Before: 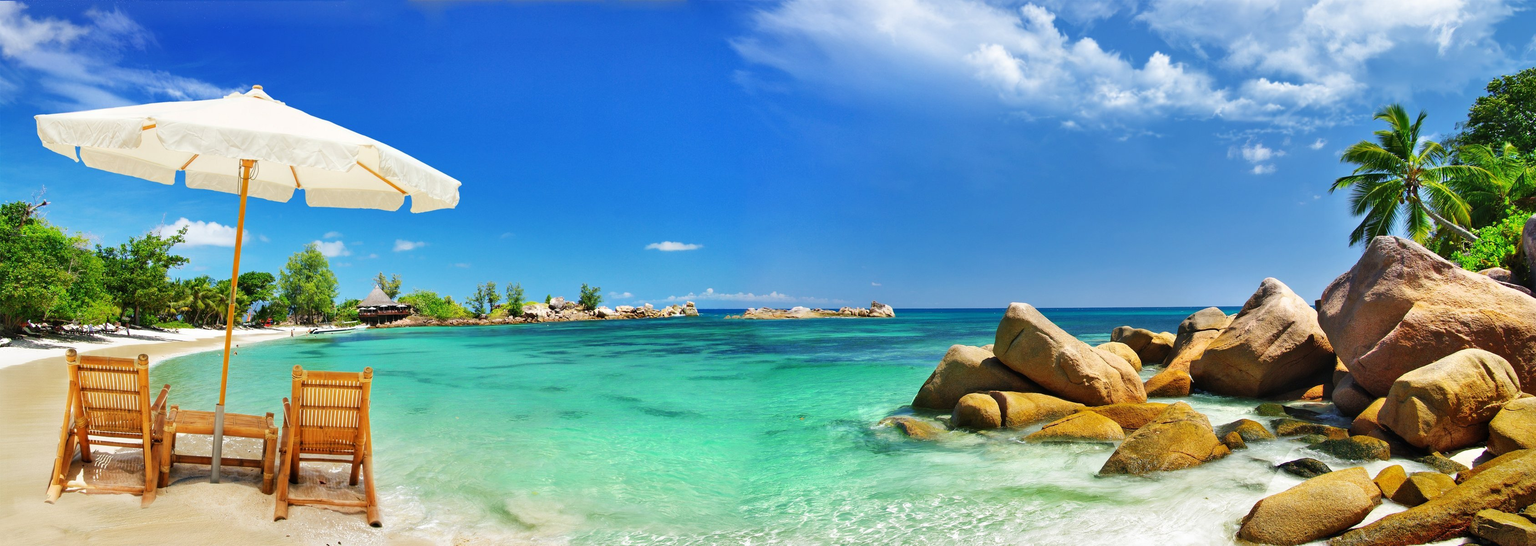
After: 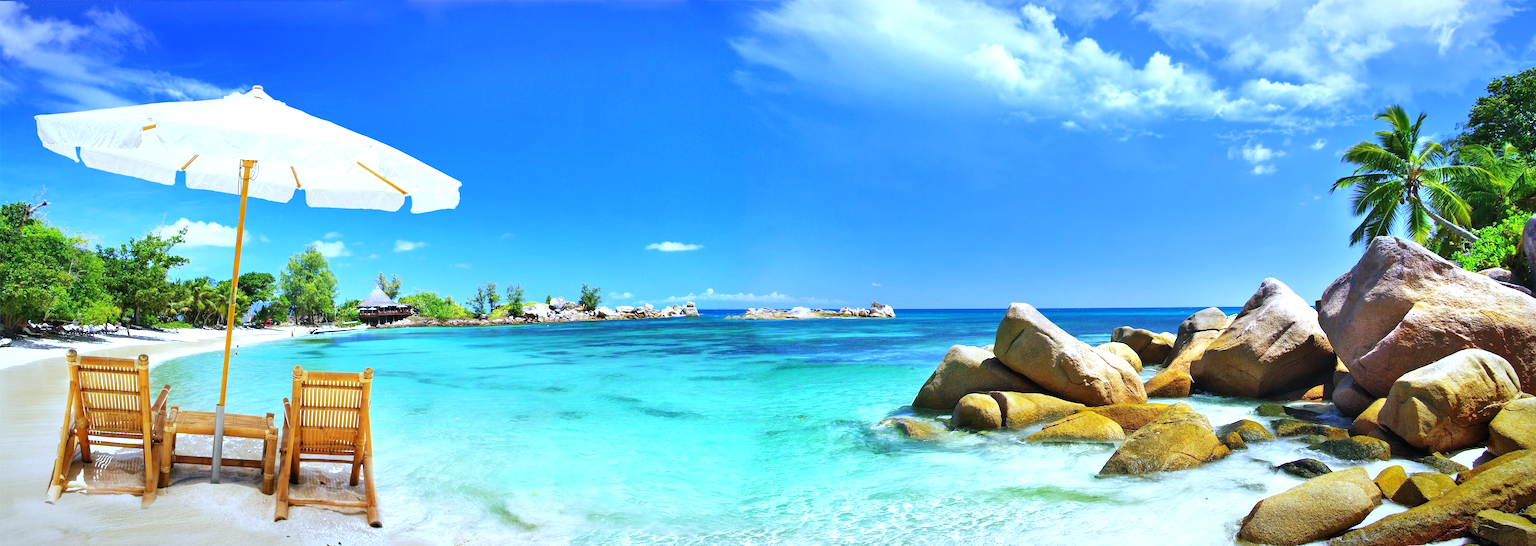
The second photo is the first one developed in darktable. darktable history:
white balance: red 0.871, blue 1.249
vignetting: fall-off start 80.87%, fall-off radius 61.59%, brightness -0.384, saturation 0.007, center (0, 0.007), automatic ratio true, width/height ratio 1.418
exposure: exposure 0.6 EV, compensate highlight preservation false
